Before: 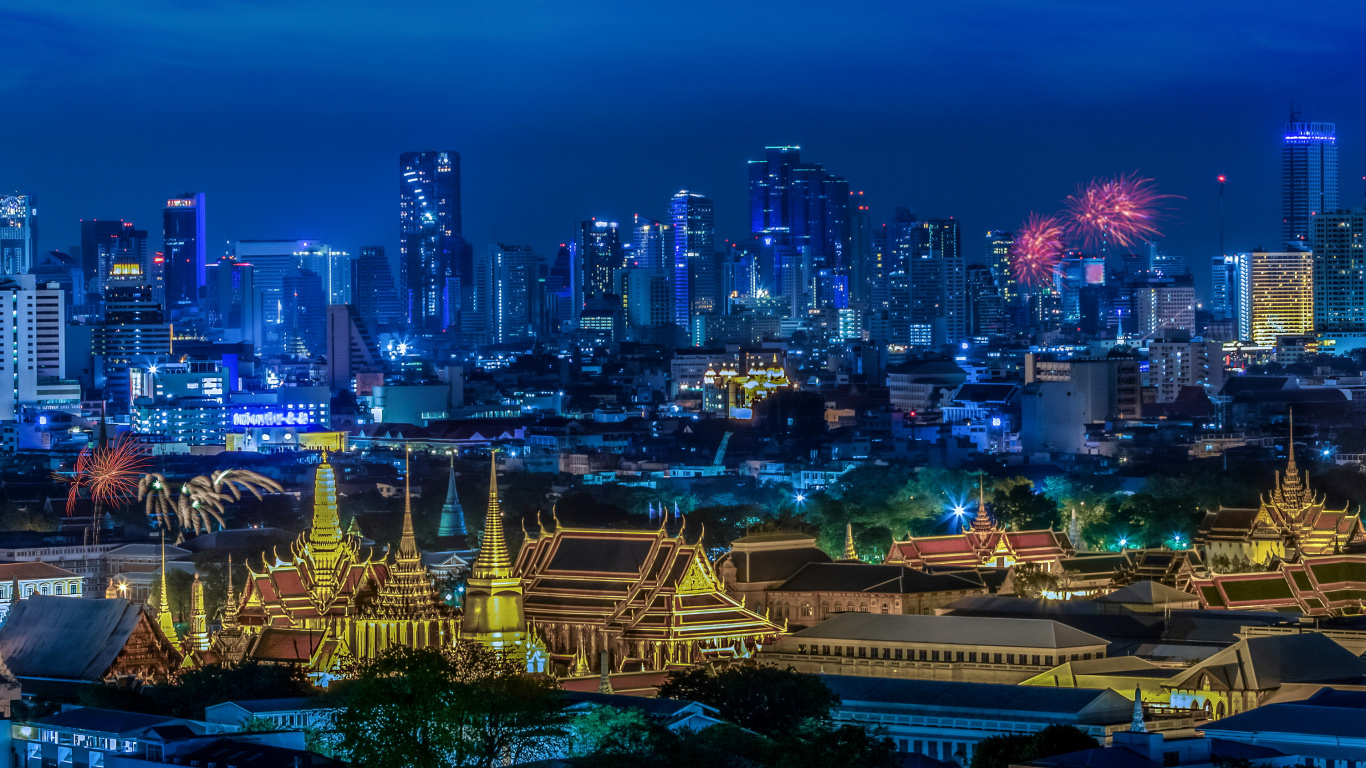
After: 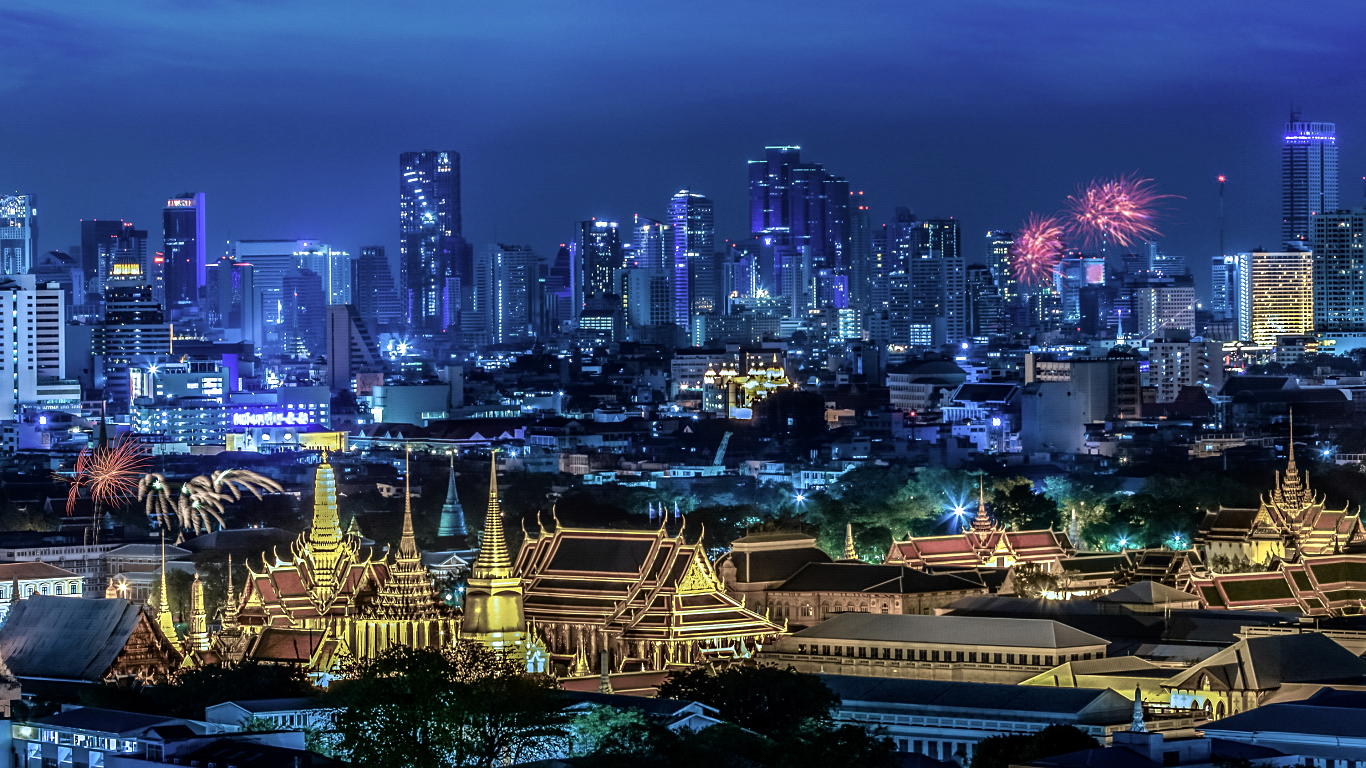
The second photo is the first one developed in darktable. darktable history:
tone equalizer: -8 EV -0.766 EV, -7 EV -0.68 EV, -6 EV -0.595 EV, -5 EV -0.382 EV, -3 EV 0.39 EV, -2 EV 0.6 EV, -1 EV 0.682 EV, +0 EV 0.775 EV
contrast brightness saturation: contrast 0.065, brightness -0.01, saturation -0.233
sharpen: amount 0.208
